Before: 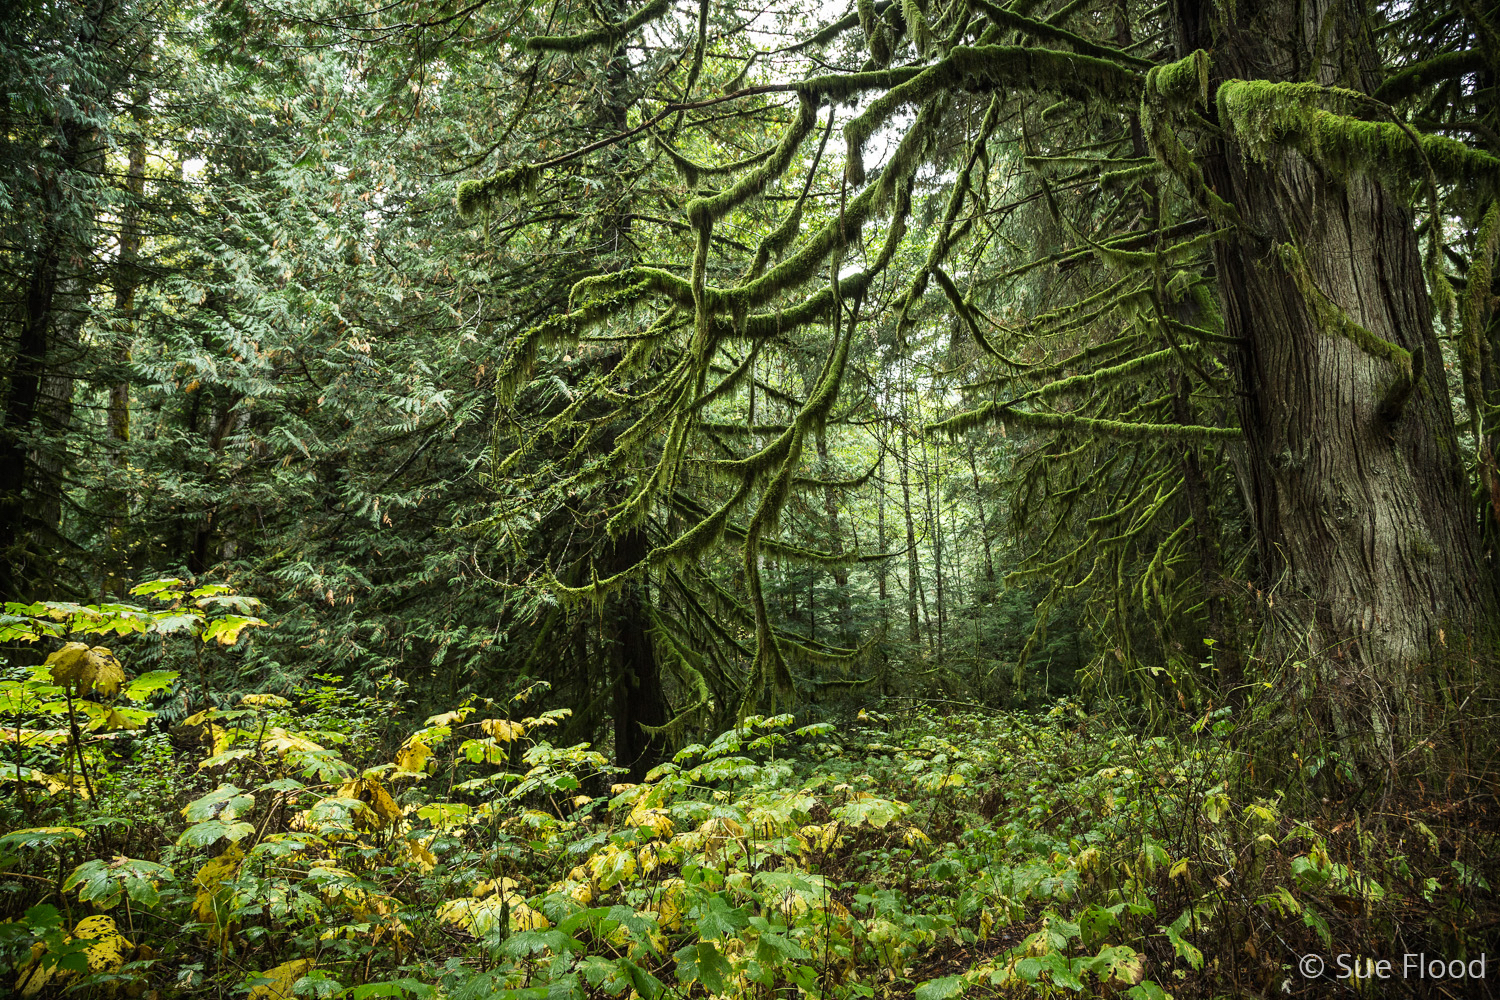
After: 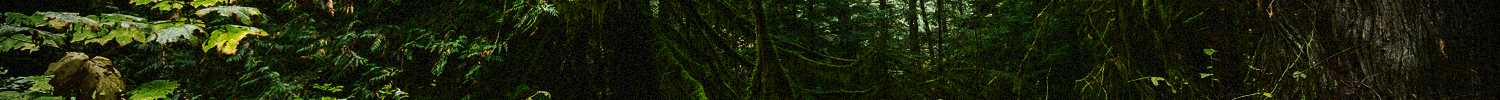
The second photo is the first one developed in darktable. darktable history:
grain: coarseness 9.38 ISO, strength 34.99%, mid-tones bias 0%
exposure: black level correction -0.028, compensate highlight preservation false
vignetting: fall-off start 97%, fall-off radius 100%, width/height ratio 0.609, unbound false
white balance: emerald 1
contrast brightness saturation: contrast 0.09, brightness -0.59, saturation 0.17
crop and rotate: top 59.084%, bottom 30.916%
